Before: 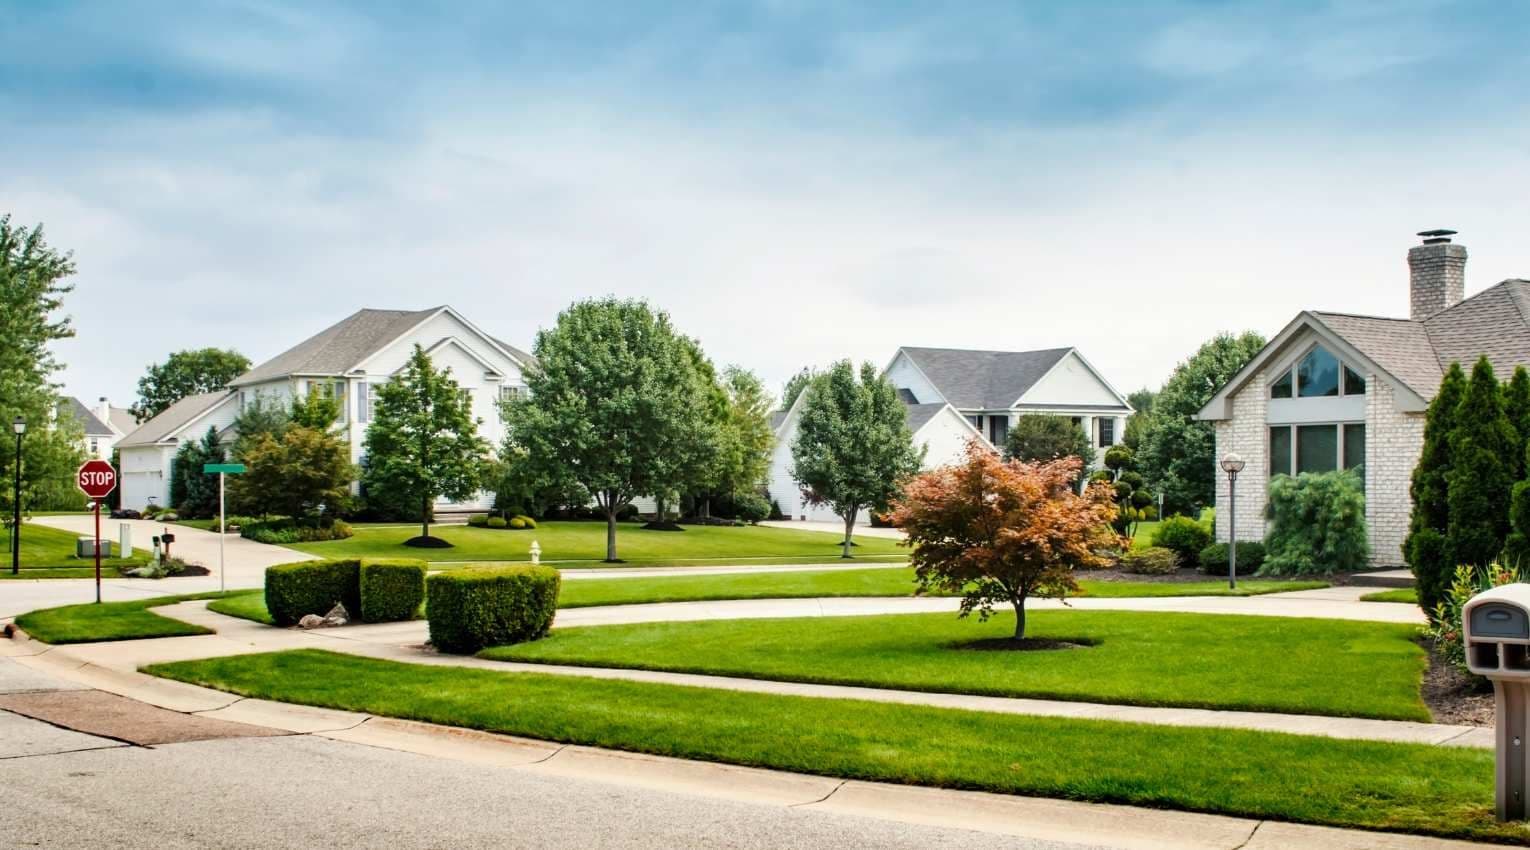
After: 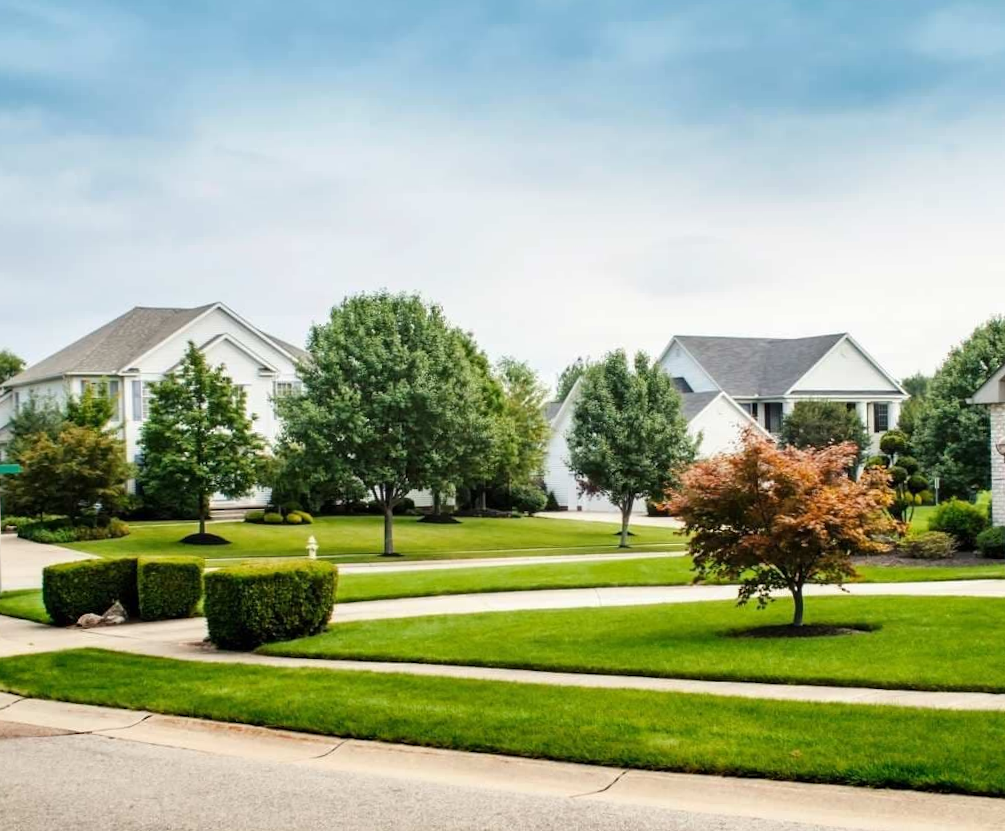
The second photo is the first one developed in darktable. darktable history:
crop and rotate: left 14.292%, right 19.041%
rotate and perspective: rotation -1°, crop left 0.011, crop right 0.989, crop top 0.025, crop bottom 0.975
white balance: red 1, blue 1
